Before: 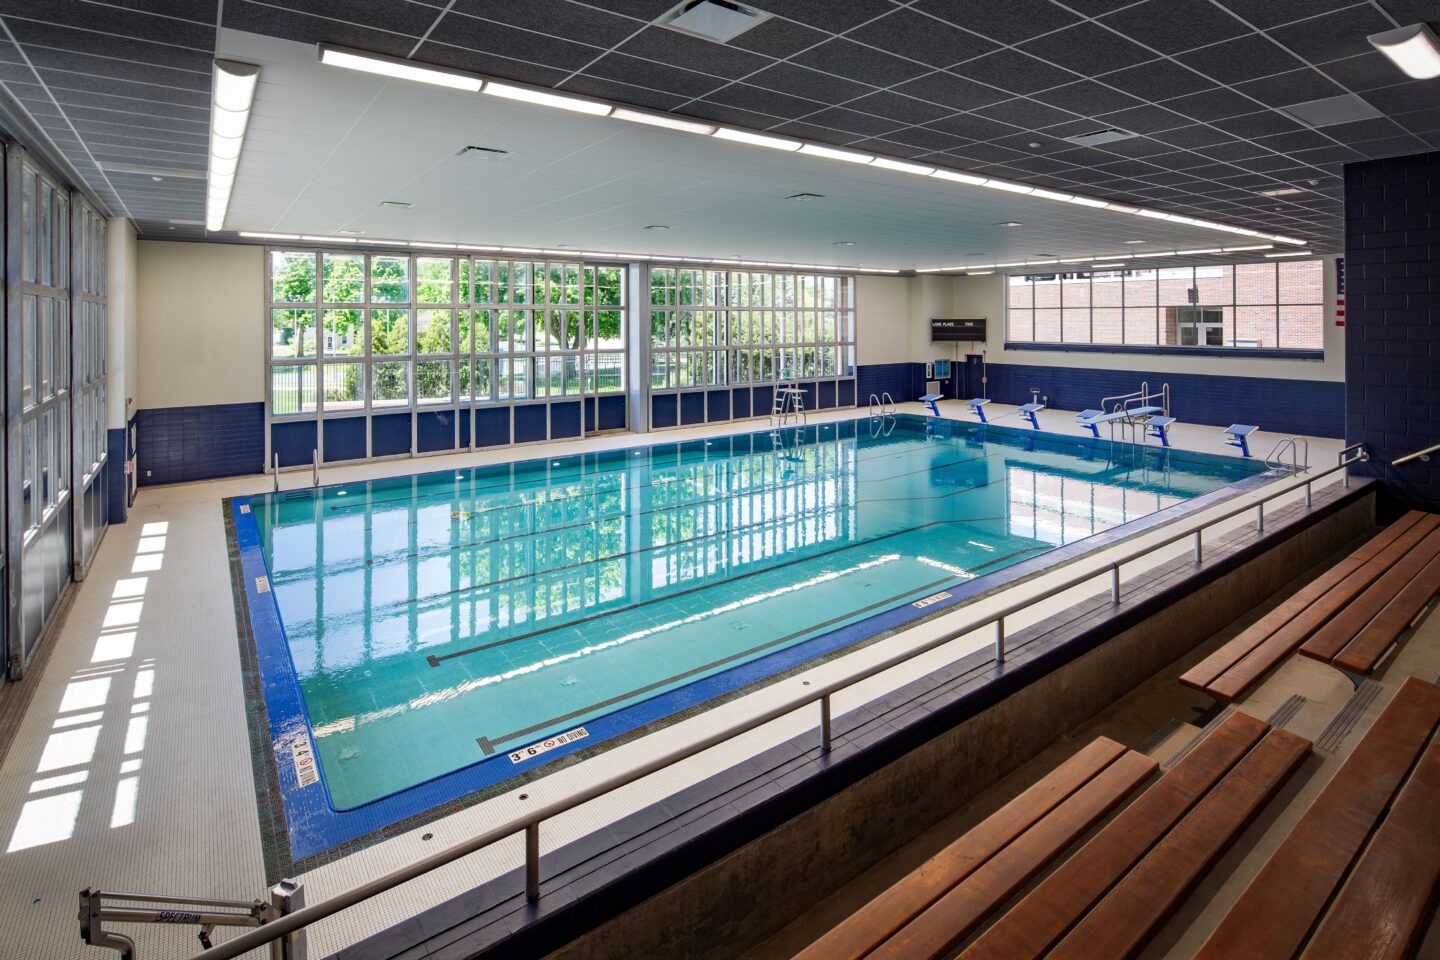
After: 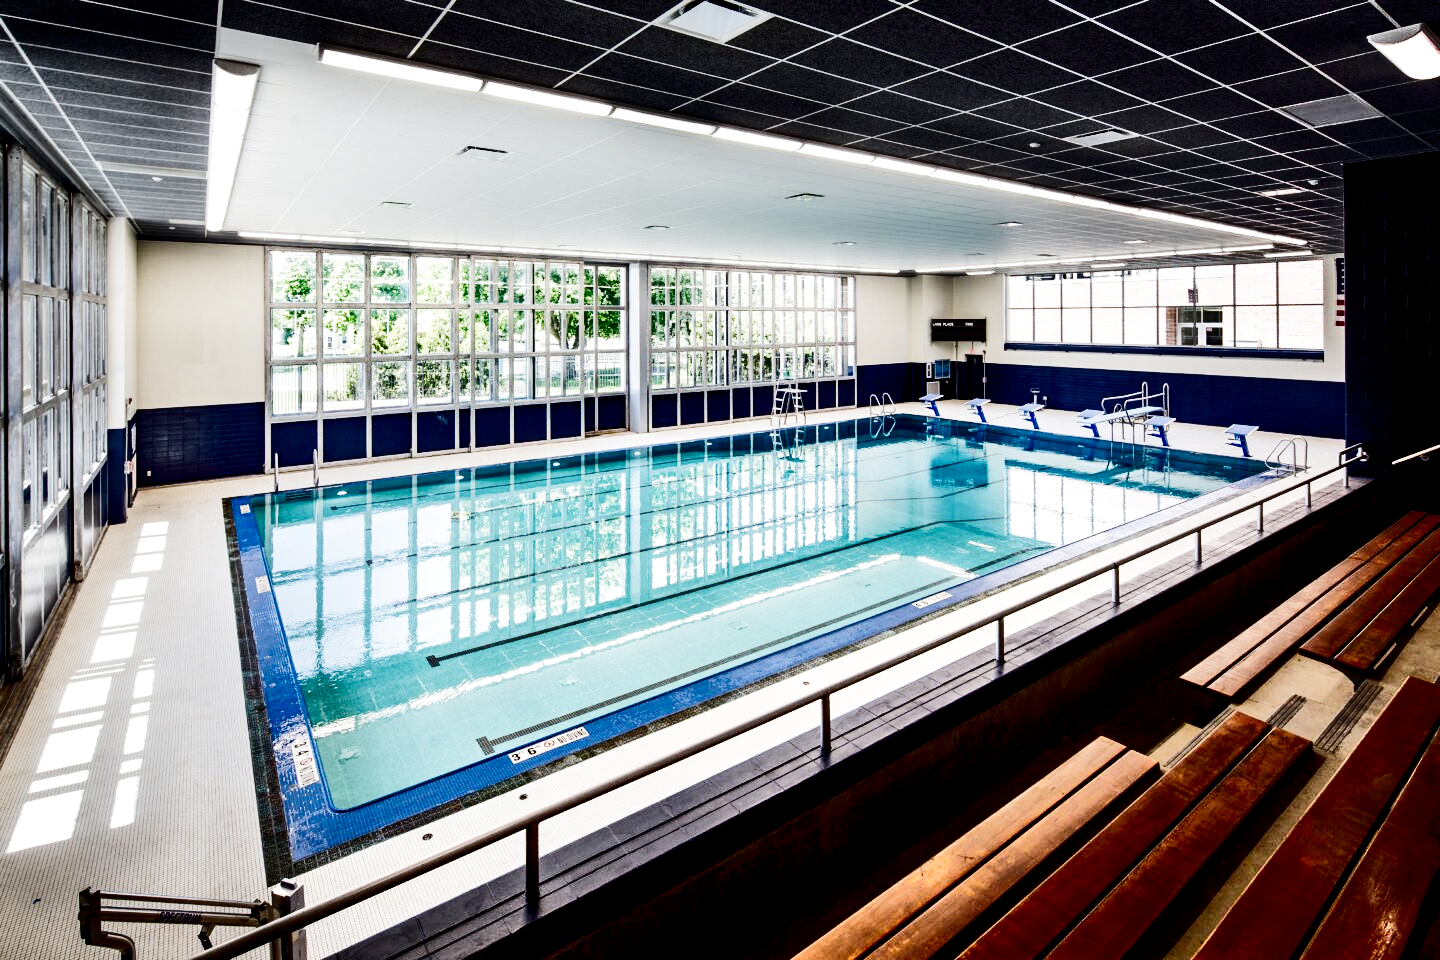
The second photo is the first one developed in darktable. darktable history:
local contrast: highlights 107%, shadows 99%, detail 119%, midtone range 0.2
filmic rgb: black relative exposure -8.56 EV, white relative exposure 5.56 EV, hardness 3.35, contrast 1.023, add noise in highlights 0, preserve chrominance no, color science v3 (2019), use custom middle-gray values true, iterations of high-quality reconstruction 0, contrast in highlights soft
shadows and highlights: low approximation 0.01, soften with gaussian
exposure: black level correction 0, exposure 0.499 EV, compensate highlight preservation false
contrast brightness saturation: contrast 0.241, brightness -0.23, saturation 0.149
tone equalizer: -8 EV -1.06 EV, -7 EV -1.02 EV, -6 EV -0.827 EV, -5 EV -0.571 EV, -3 EV 0.545 EV, -2 EV 0.889 EV, -1 EV 1.01 EV, +0 EV 1.07 EV, edges refinement/feathering 500, mask exposure compensation -1.57 EV, preserve details no
